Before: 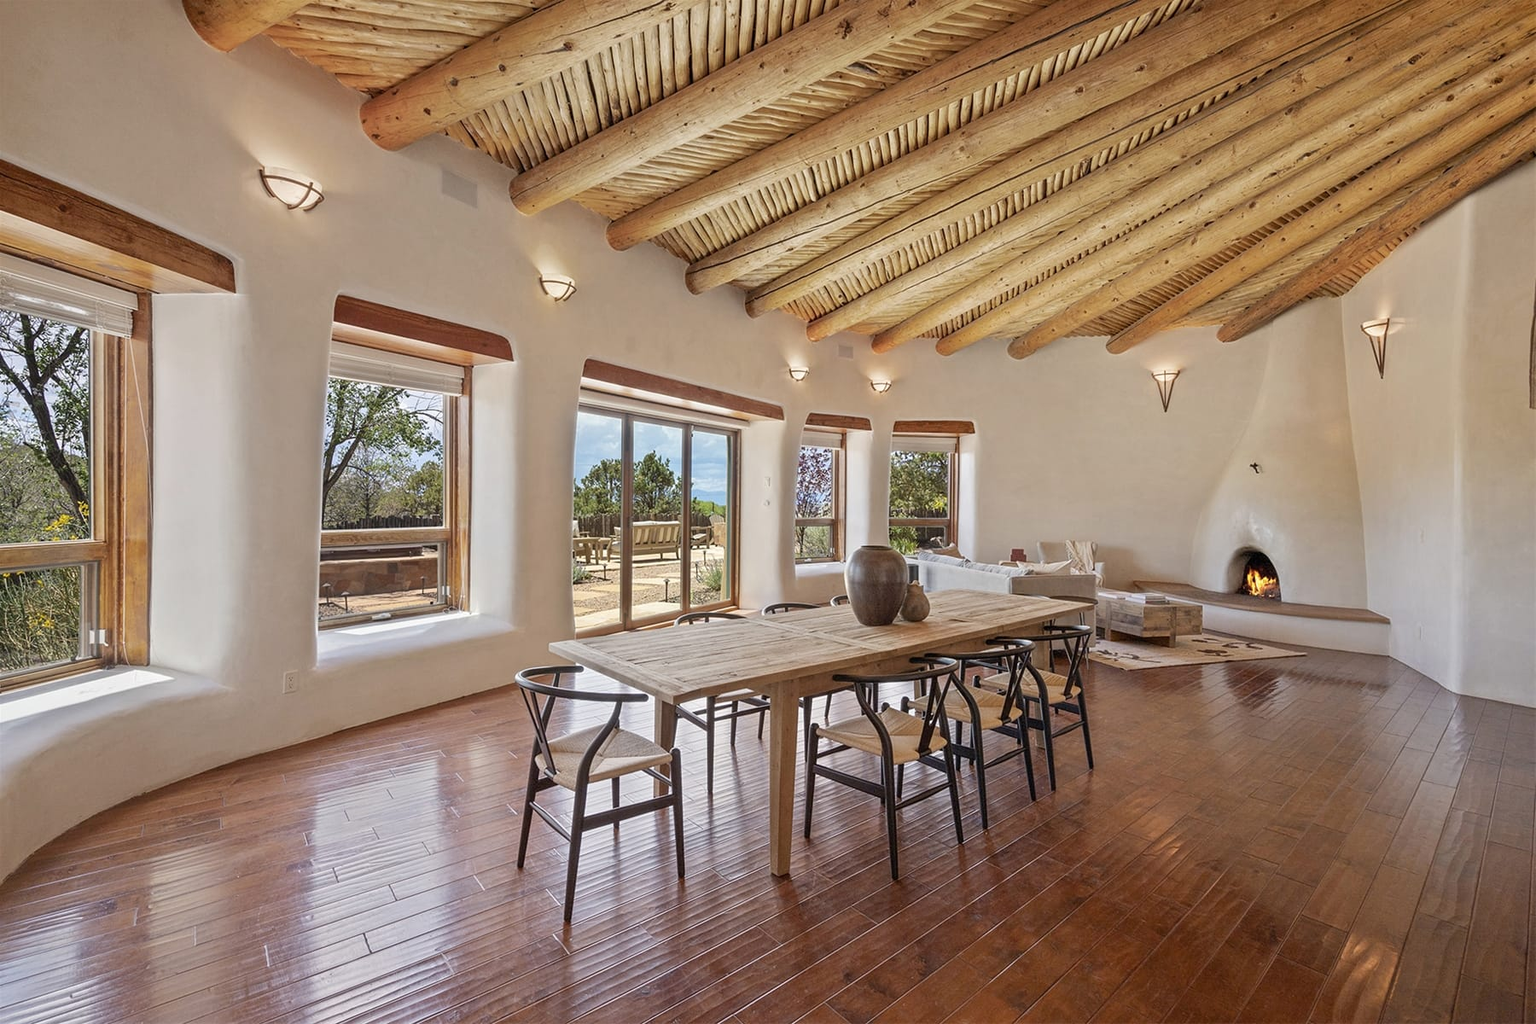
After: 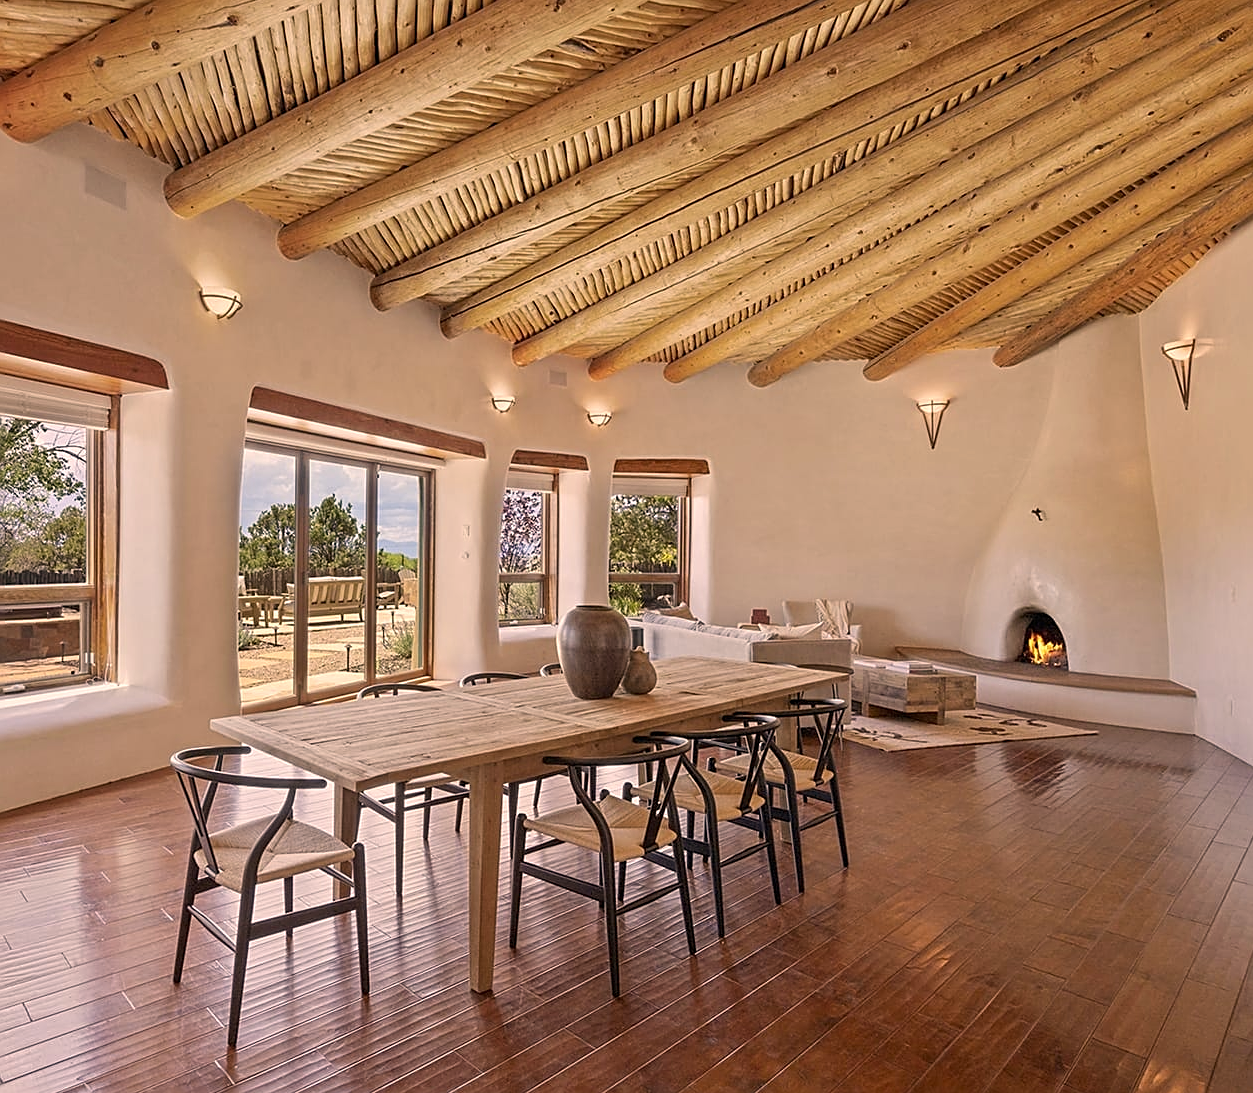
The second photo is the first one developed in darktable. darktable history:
crop and rotate: left 24.065%, top 2.84%, right 6.285%, bottom 6.044%
sharpen: on, module defaults
color correction: highlights a* 11.39, highlights b* 11.72
